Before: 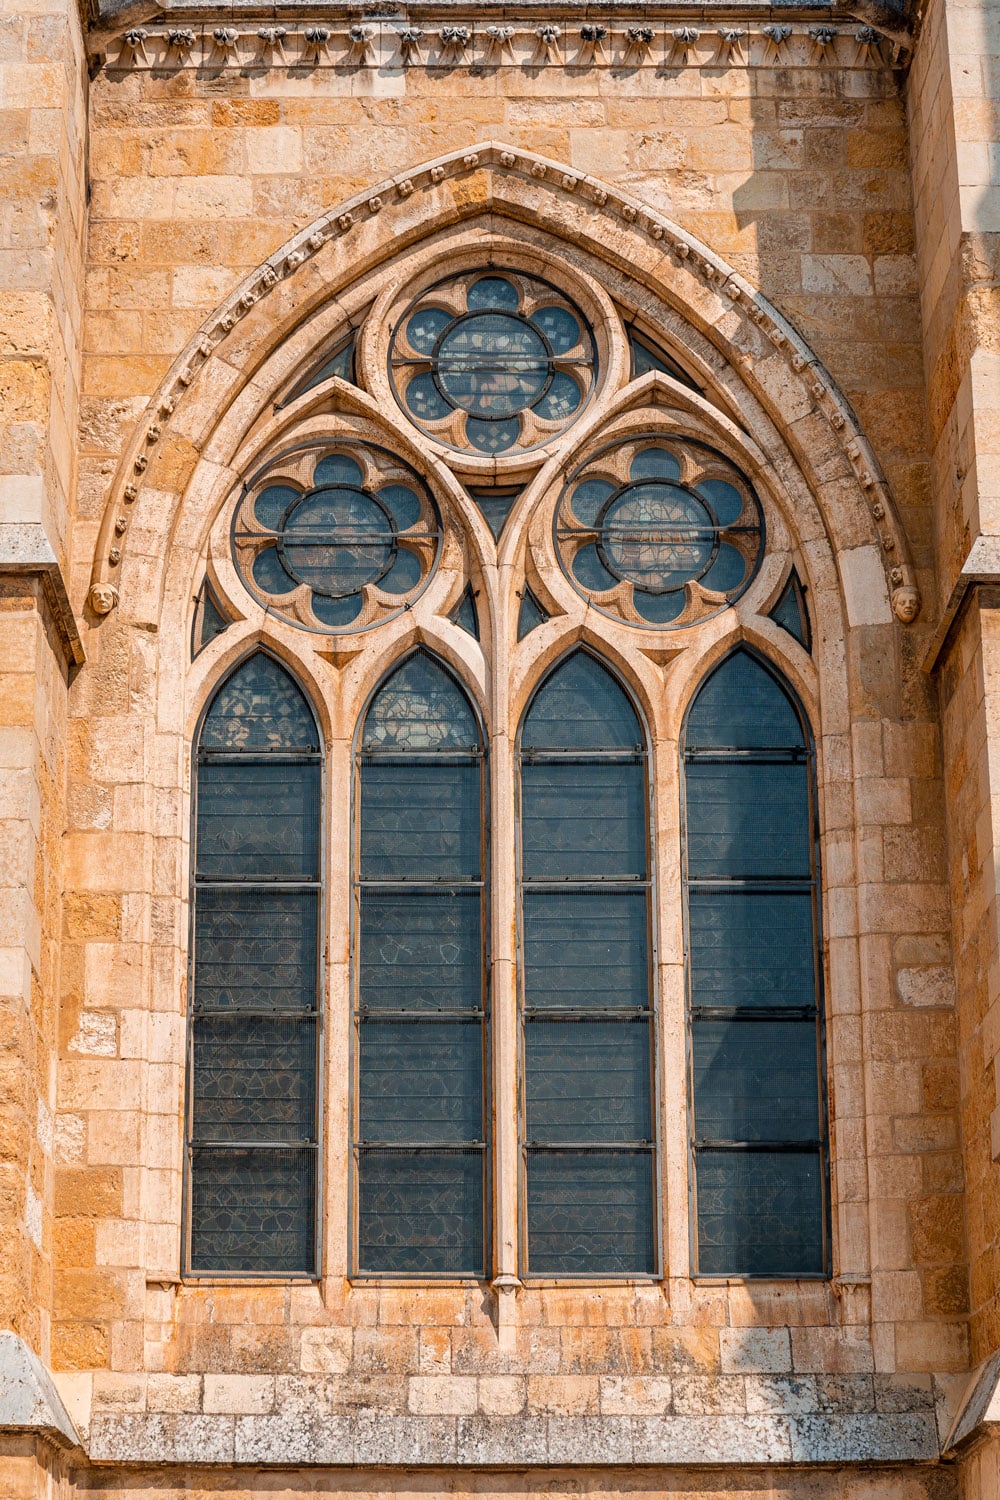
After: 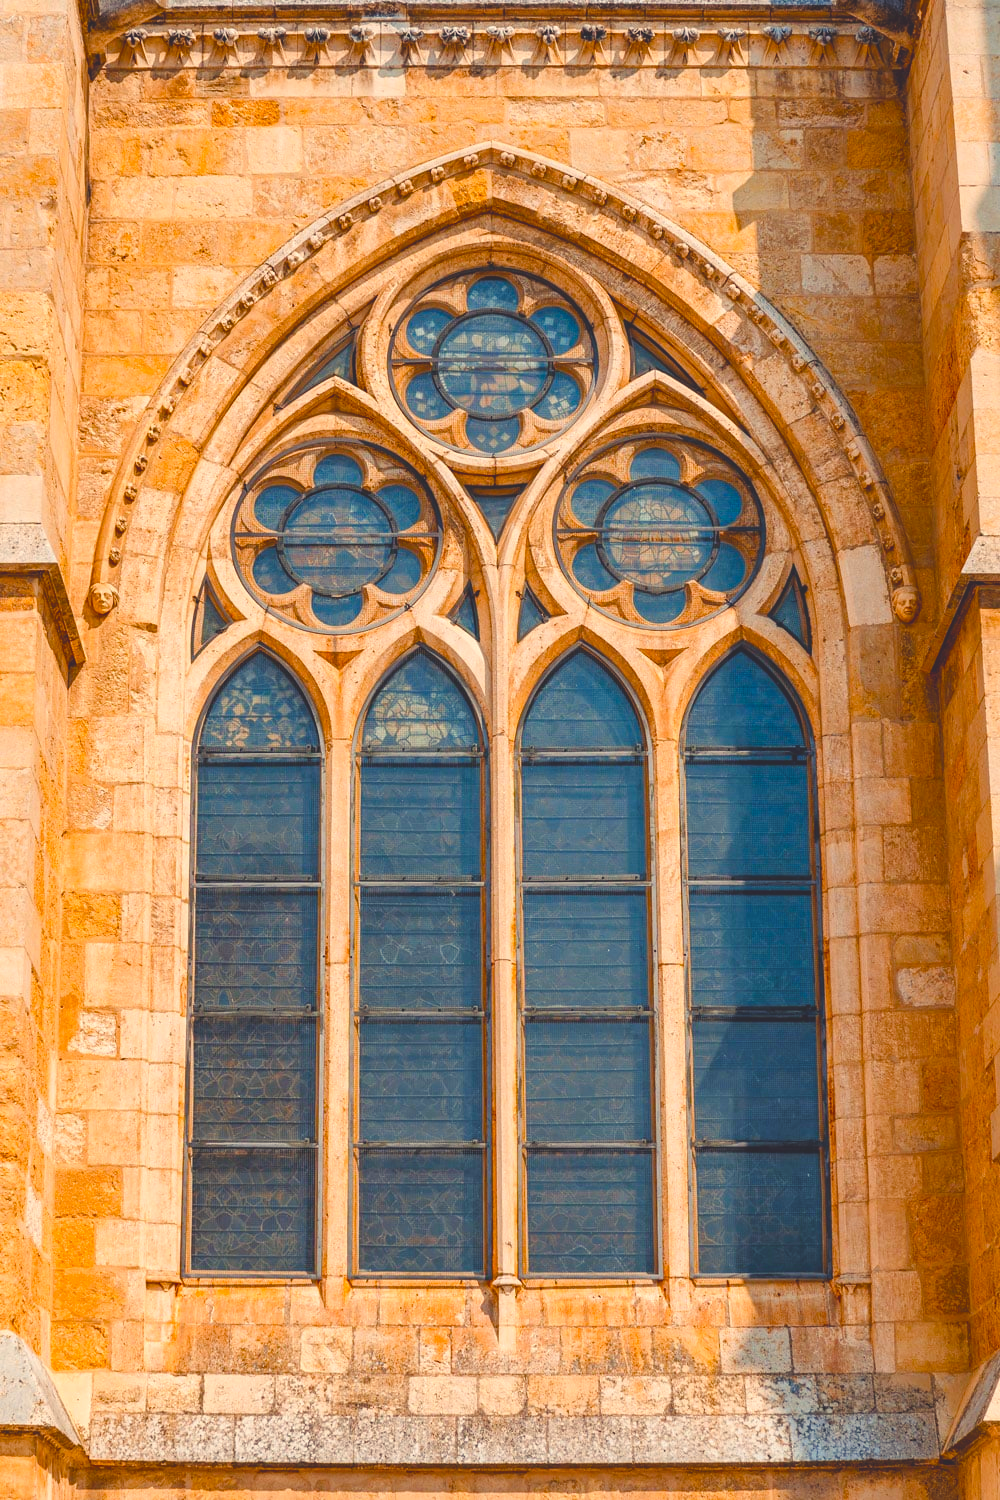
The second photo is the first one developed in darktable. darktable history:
contrast brightness saturation: brightness 0.09, saturation 0.19
color balance rgb: shadows lift › chroma 3%, shadows lift › hue 280.8°, power › hue 330°, highlights gain › chroma 3%, highlights gain › hue 75.6°, global offset › luminance 1.5%, perceptual saturation grading › global saturation 20%, perceptual saturation grading › highlights -25%, perceptual saturation grading › shadows 50%, global vibrance 30%
